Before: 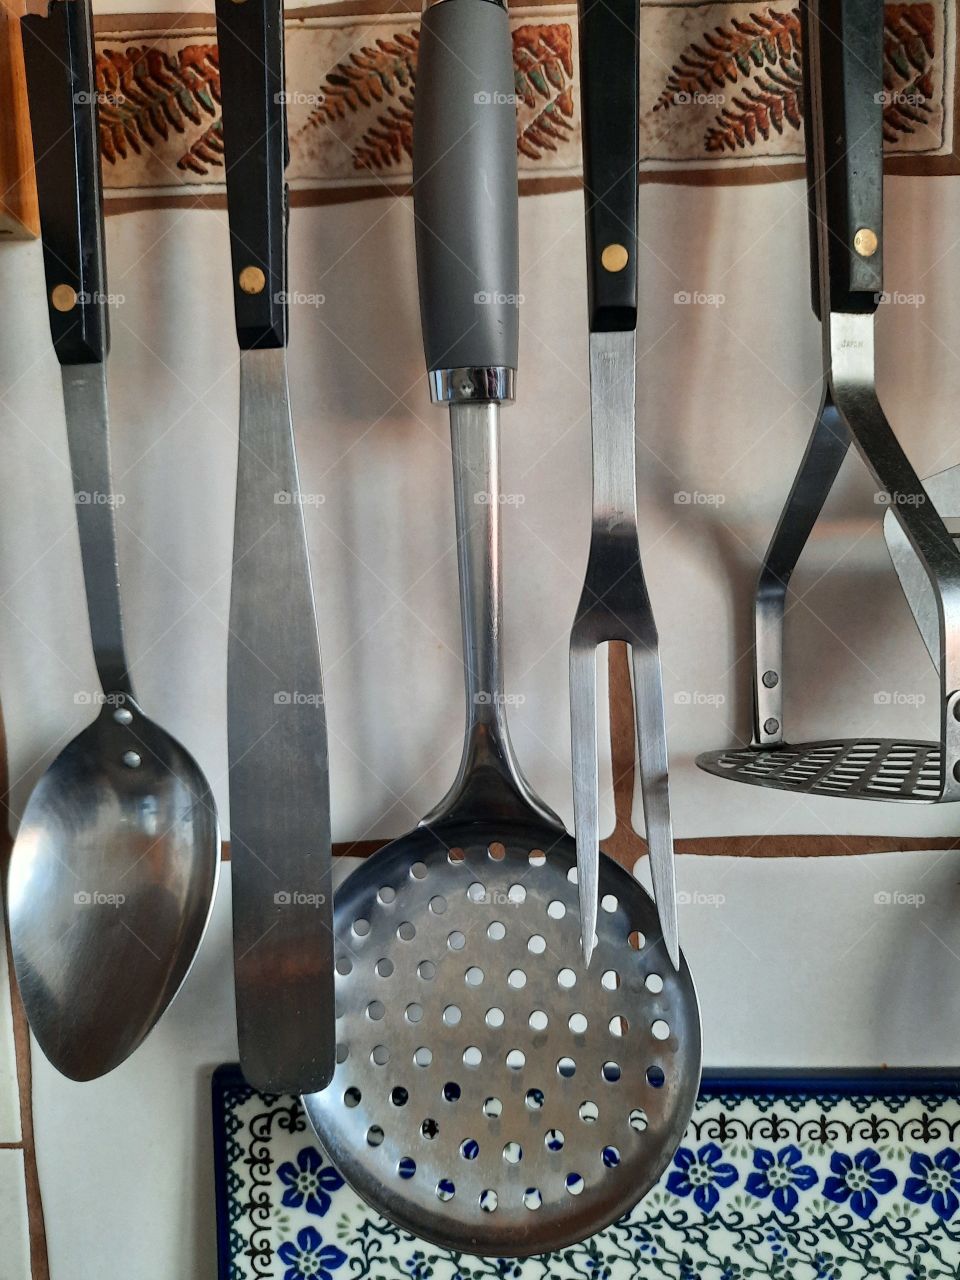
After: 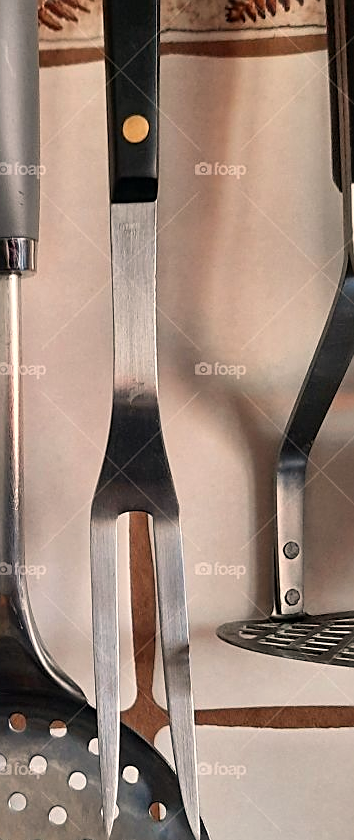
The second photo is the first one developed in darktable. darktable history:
tone equalizer: on, module defaults
levels: mode automatic, black 0.023%, white 99.97%, levels [0.062, 0.494, 0.925]
crop and rotate: left 49.936%, top 10.094%, right 13.136%, bottom 24.256%
sharpen: on, module defaults
white balance: red 1.127, blue 0.943
